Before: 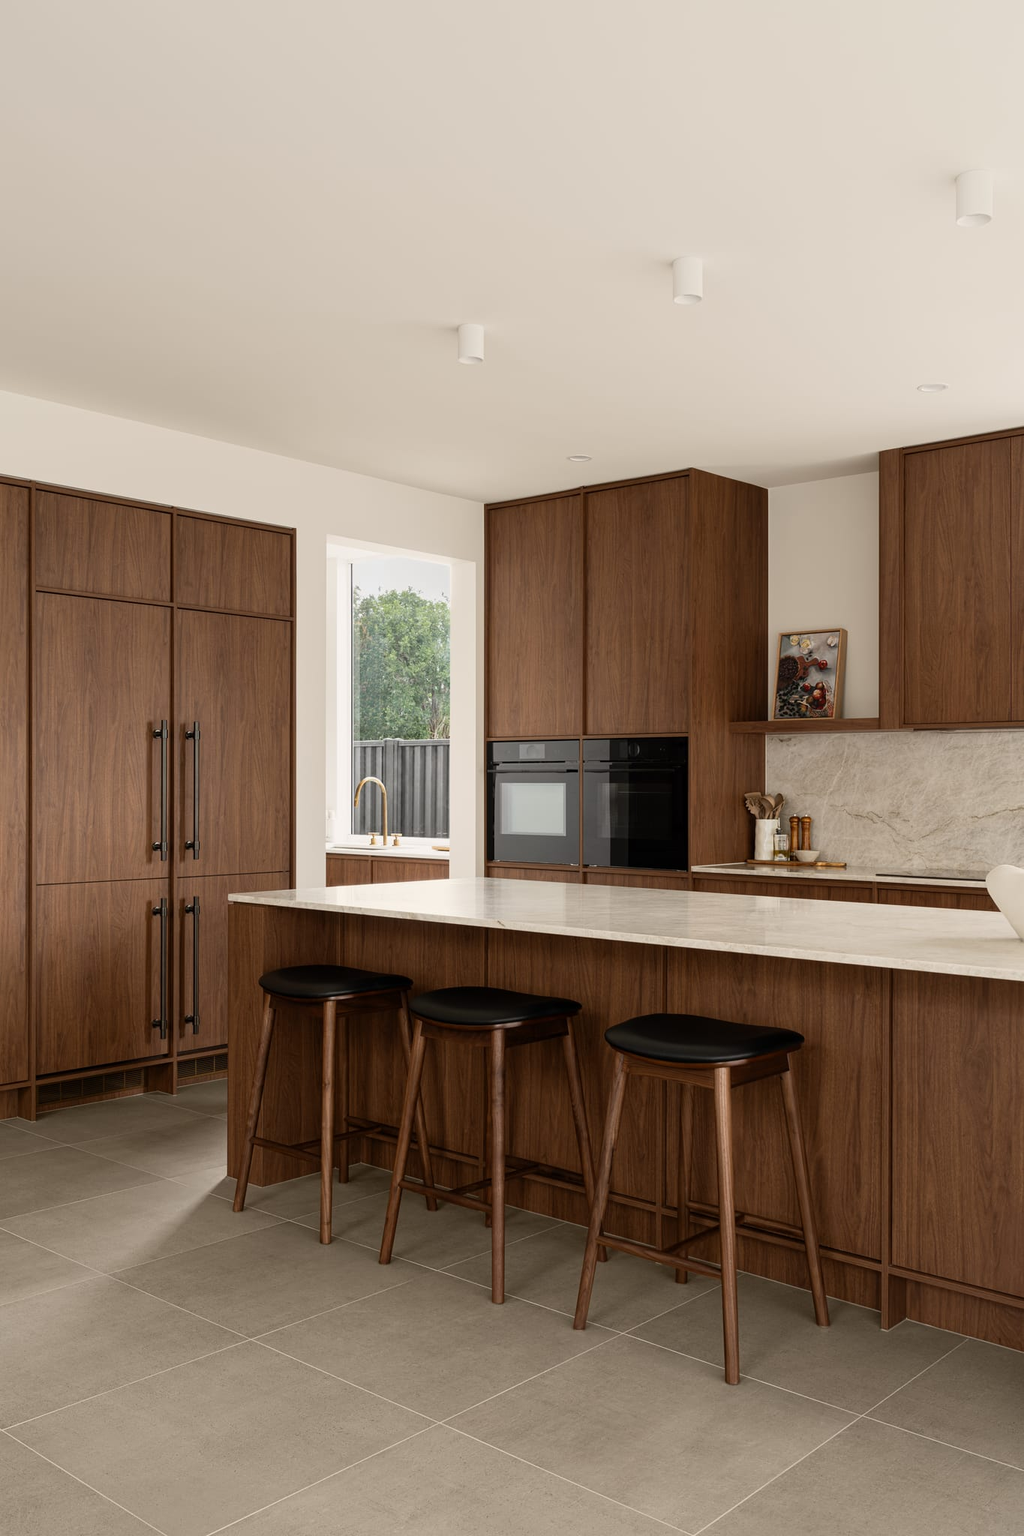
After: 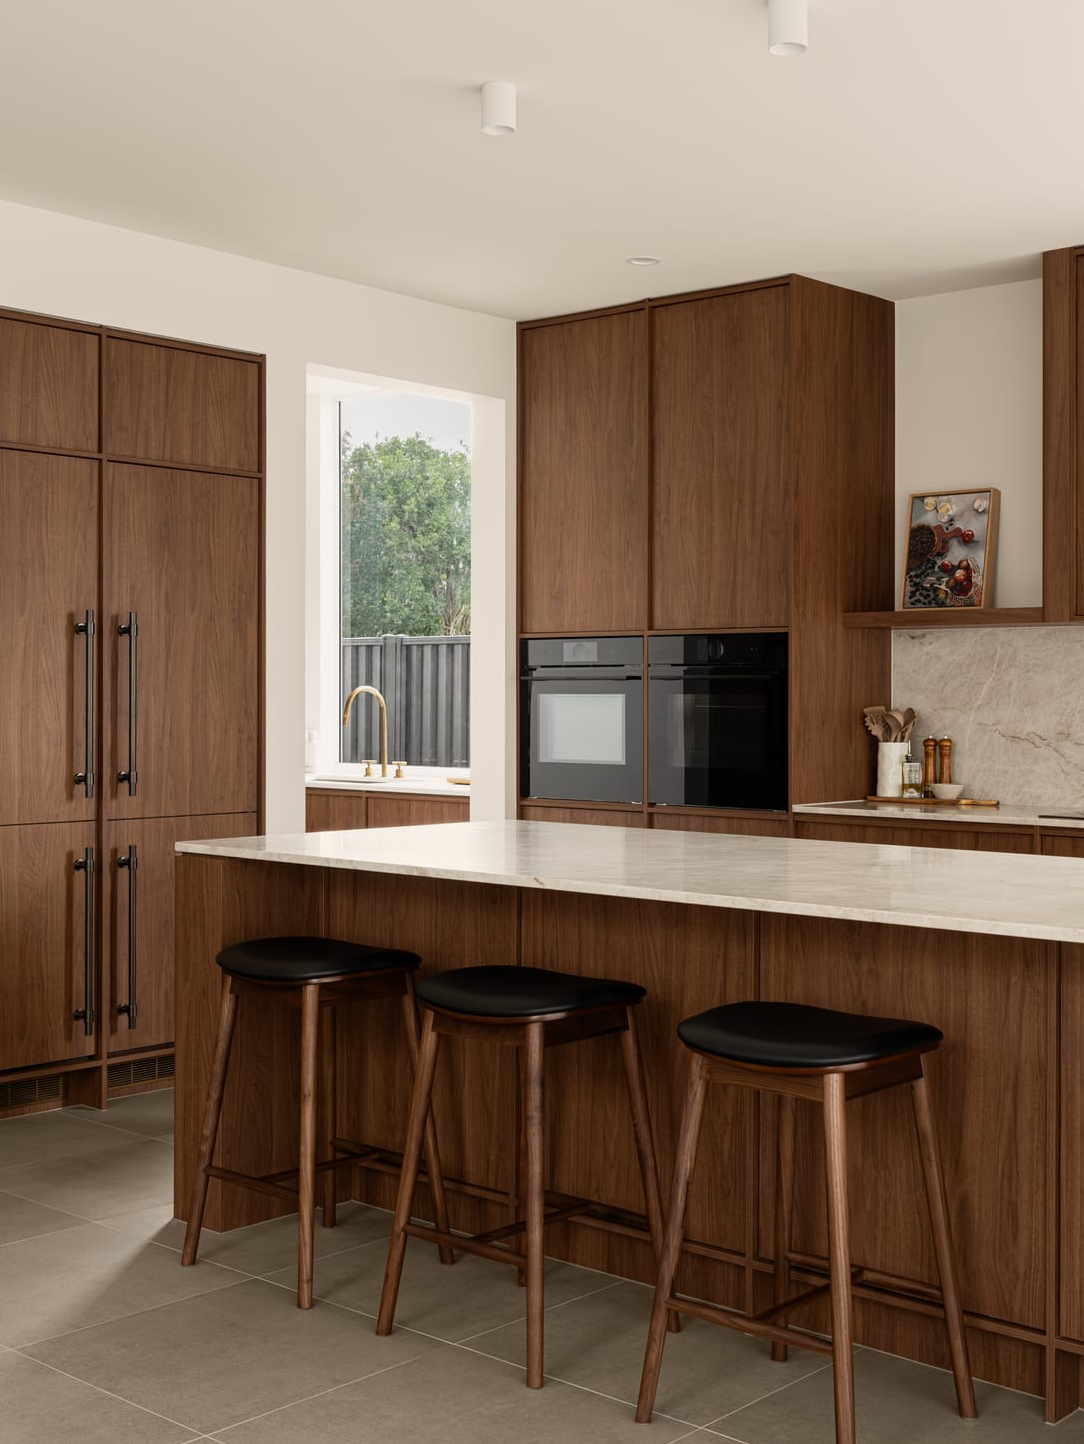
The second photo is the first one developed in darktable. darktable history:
crop: left 9.507%, top 17.107%, right 11.045%, bottom 12.341%
